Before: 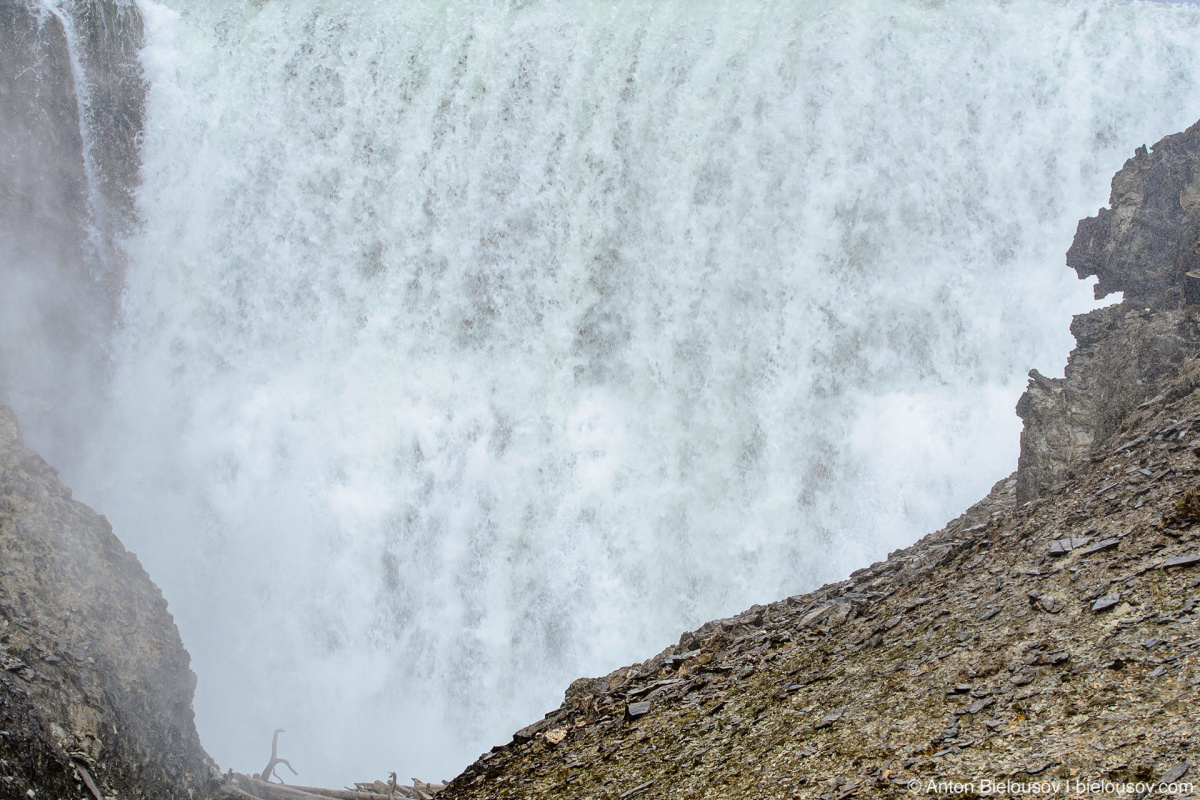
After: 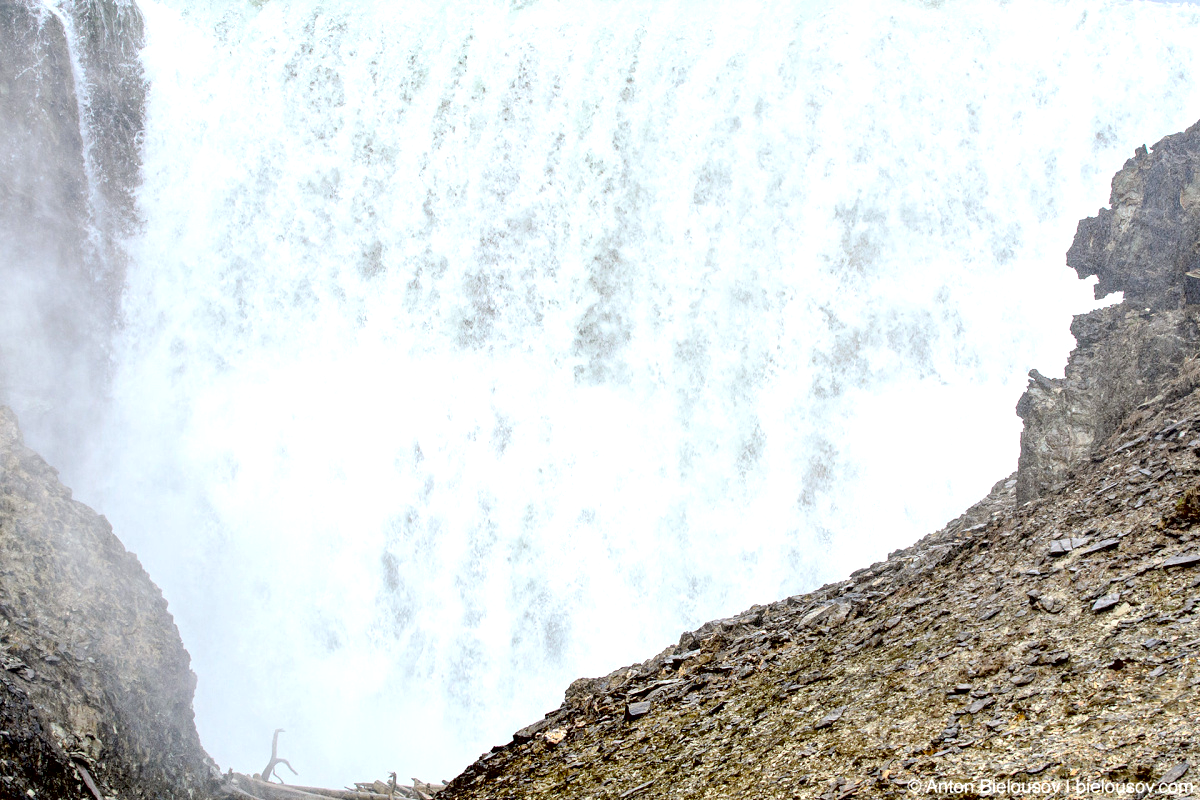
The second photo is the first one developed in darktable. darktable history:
contrast brightness saturation: contrast 0.011, saturation -0.066
exposure: black level correction 0.012, exposure 0.7 EV, compensate highlight preservation false
tone equalizer: mask exposure compensation -0.494 EV
